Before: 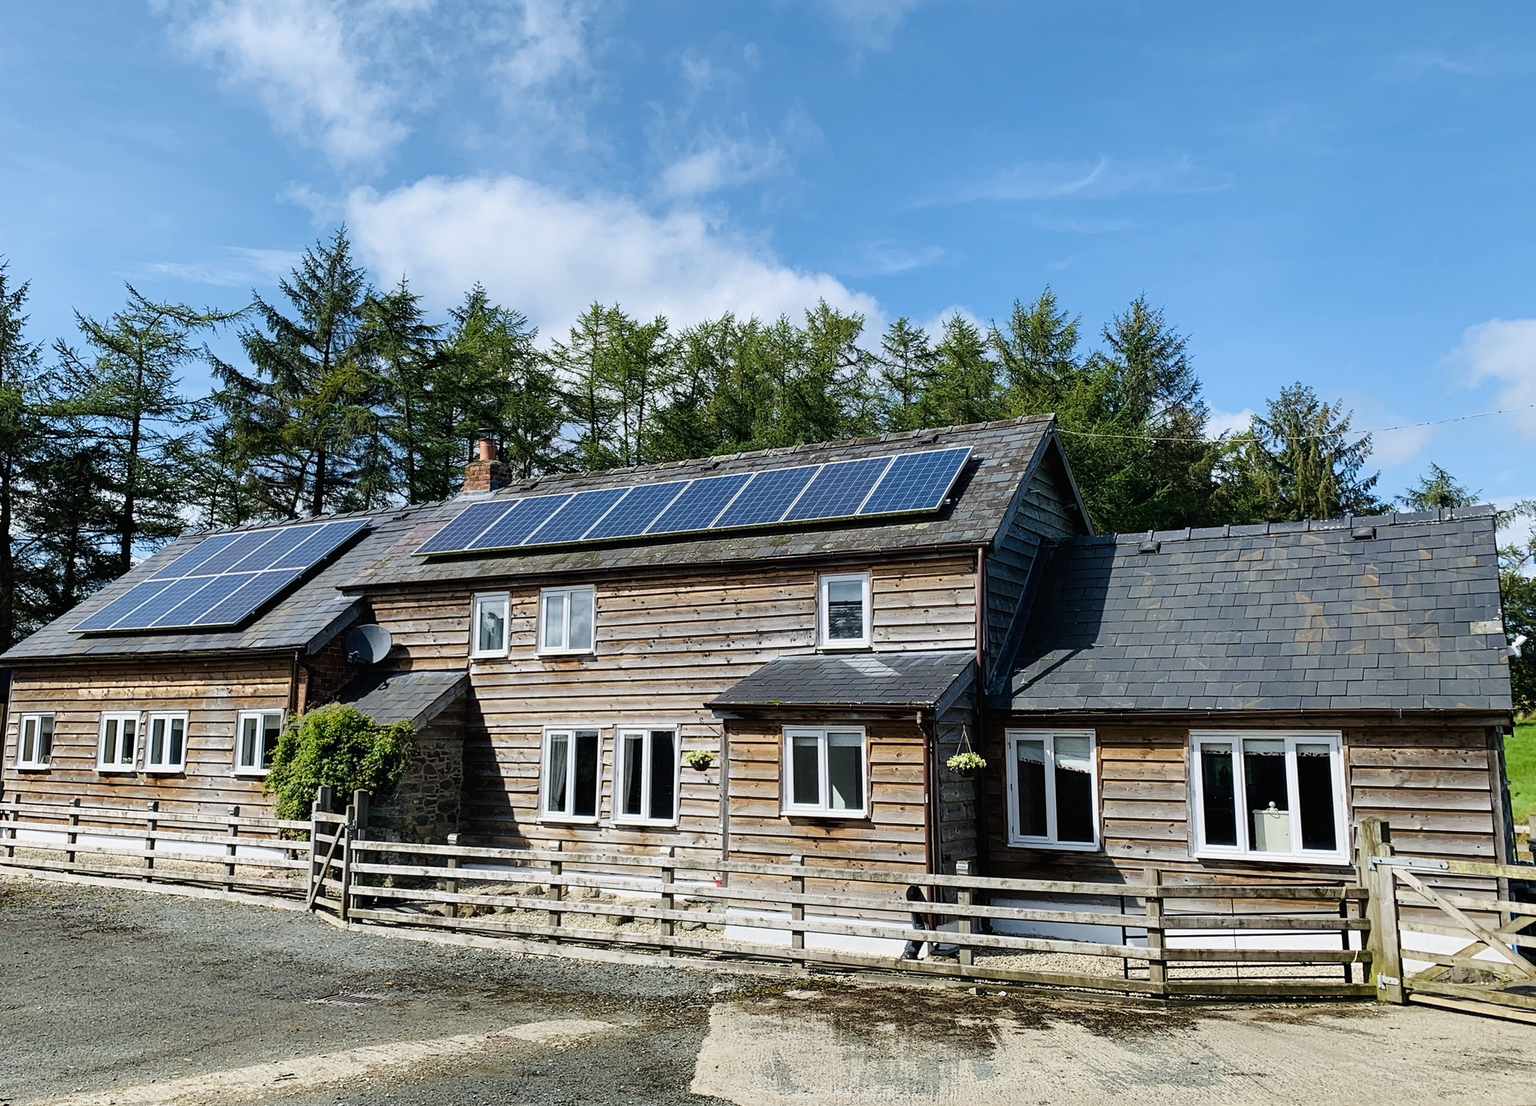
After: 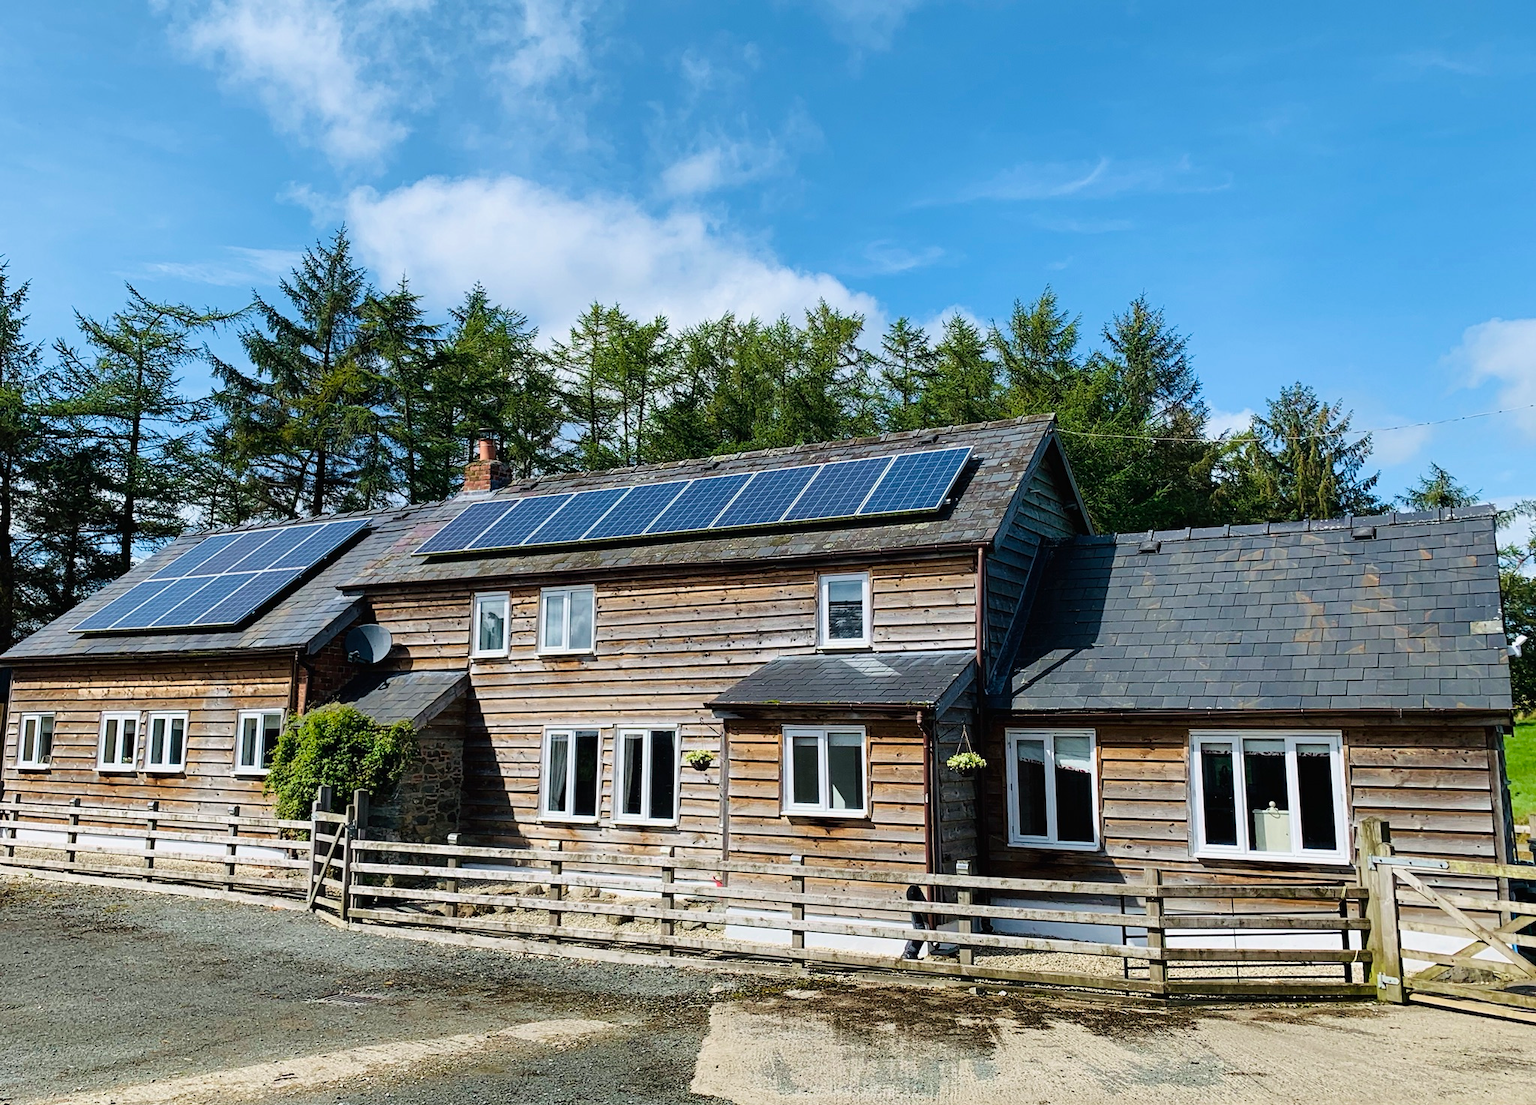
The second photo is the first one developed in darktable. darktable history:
velvia: strength 14.98%
